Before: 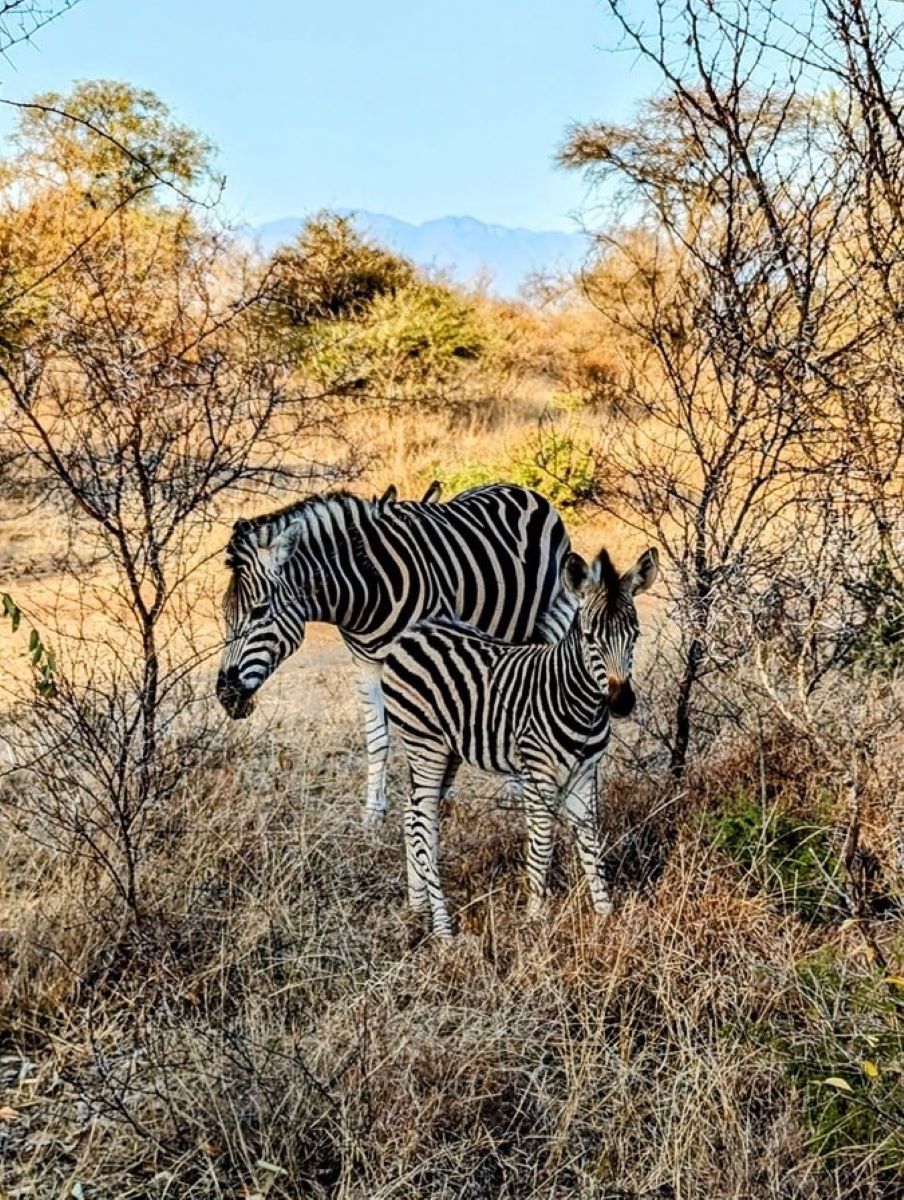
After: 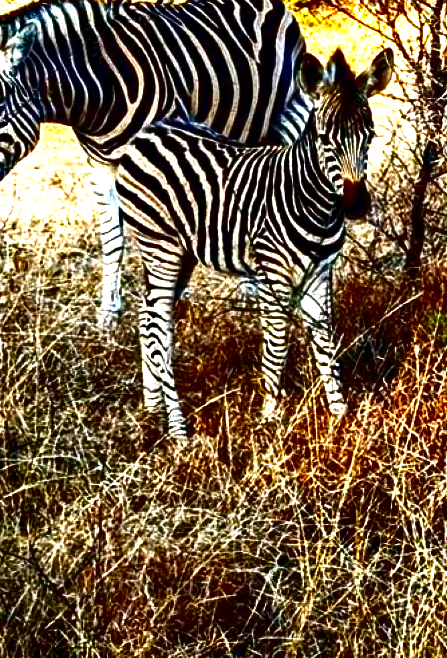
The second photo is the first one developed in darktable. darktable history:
crop: left 29.412%, top 41.613%, right 21.125%, bottom 3.475%
base curve: curves: ch0 [(0, 0) (0.472, 0.508) (1, 1)], preserve colors none
contrast brightness saturation: brightness -0.984, saturation 0.999
exposure: black level correction 0, exposure 1.2 EV, compensate highlight preservation false
